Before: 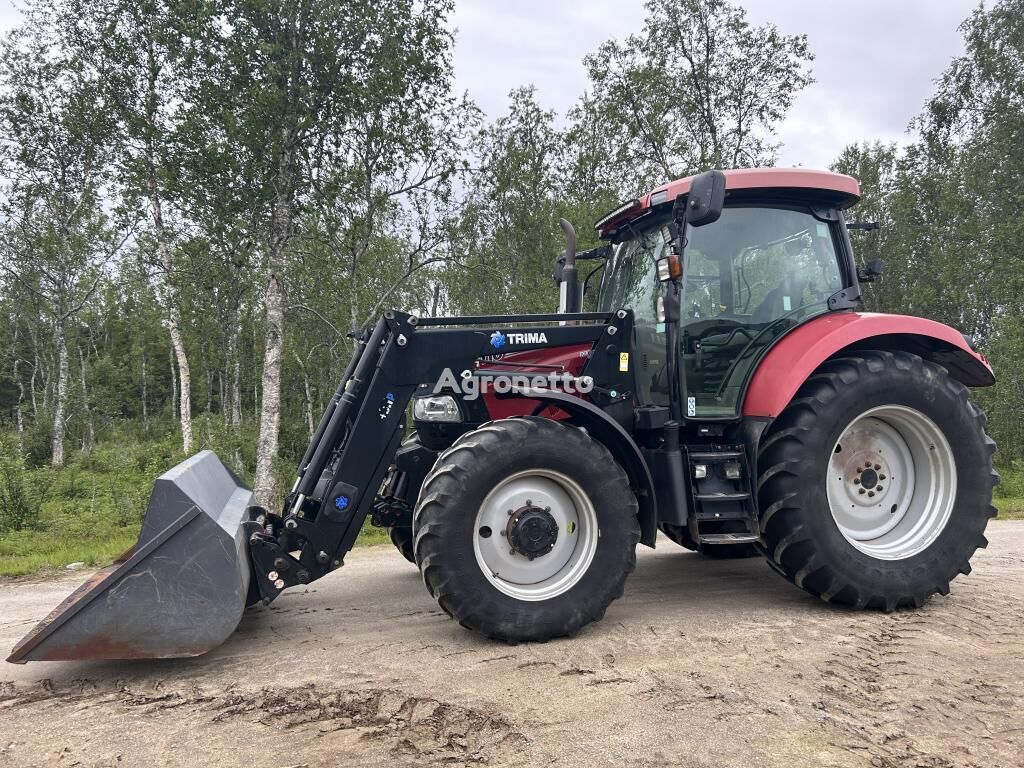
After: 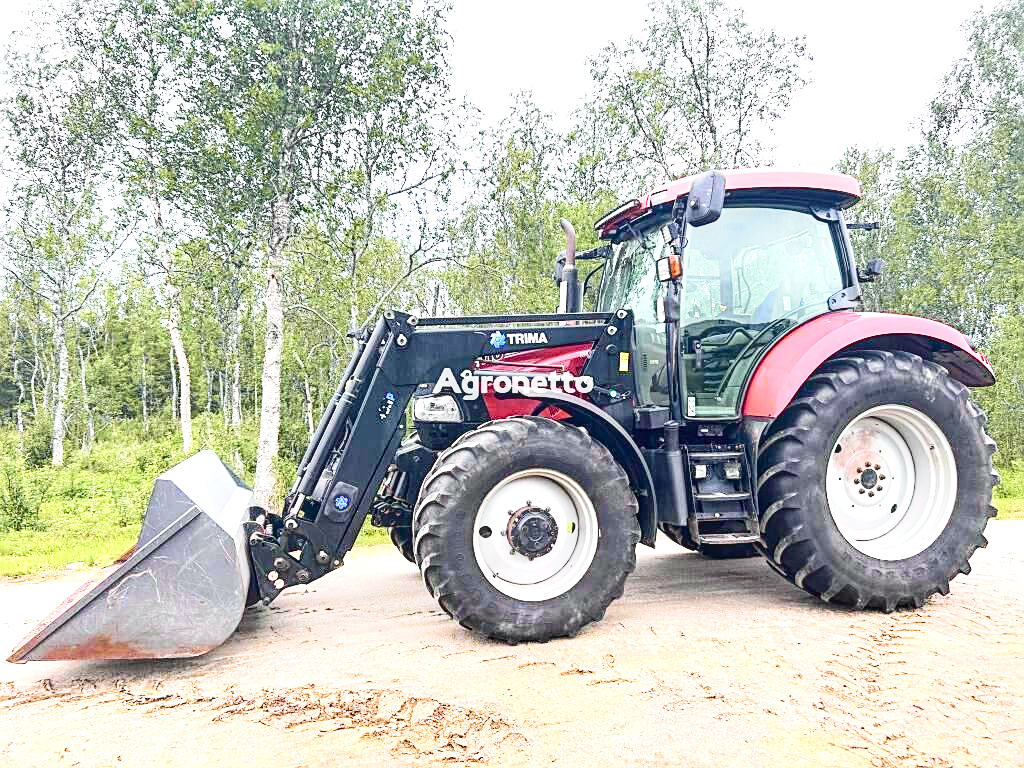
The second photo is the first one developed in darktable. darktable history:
base curve: curves: ch0 [(0, 0) (0.204, 0.334) (0.55, 0.733) (1, 1)], preserve colors none
tone equalizer: -8 EV -0.001 EV, -7 EV 0.001 EV, -6 EV -0.002 EV, -5 EV -0.003 EV, -4 EV -0.062 EV, -3 EV -0.222 EV, -2 EV -0.267 EV, -1 EV 0.105 EV, +0 EV 0.303 EV
local contrast: on, module defaults
exposure: black level correction 0, exposure 1.125 EV, compensate exposure bias true, compensate highlight preservation false
tone curve: curves: ch0 [(0, 0.014) (0.12, 0.096) (0.386, 0.49) (0.54, 0.684) (0.751, 0.855) (0.89, 0.943) (0.998, 0.989)]; ch1 [(0, 0) (0.133, 0.099) (0.437, 0.41) (0.5, 0.5) (0.517, 0.536) (0.548, 0.575) (0.582, 0.631) (0.627, 0.688) (0.836, 0.868) (1, 1)]; ch2 [(0, 0) (0.374, 0.341) (0.456, 0.443) (0.478, 0.49) (0.501, 0.5) (0.528, 0.538) (0.55, 0.6) (0.572, 0.63) (0.702, 0.765) (1, 1)], color space Lab, independent channels, preserve colors none
sharpen: radius 2.167, amount 0.381, threshold 0
